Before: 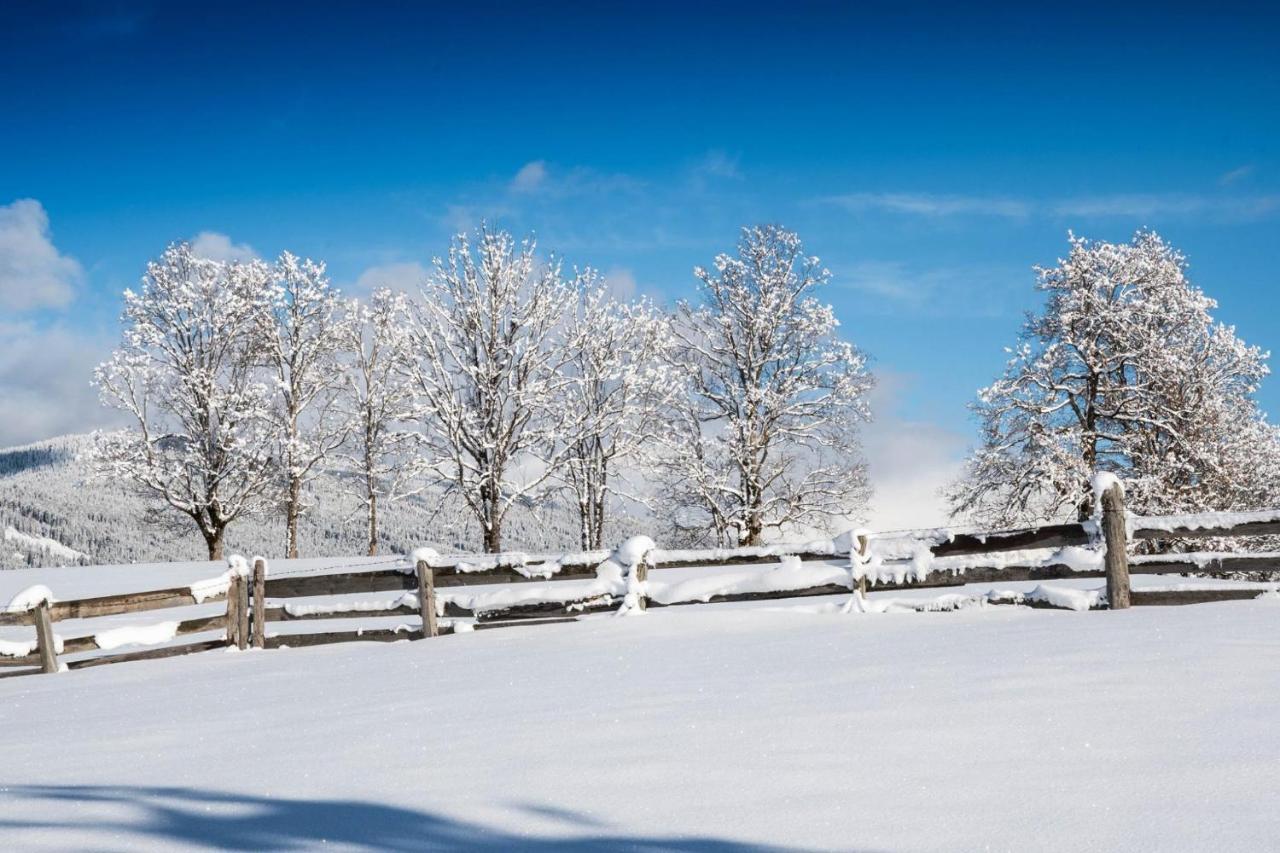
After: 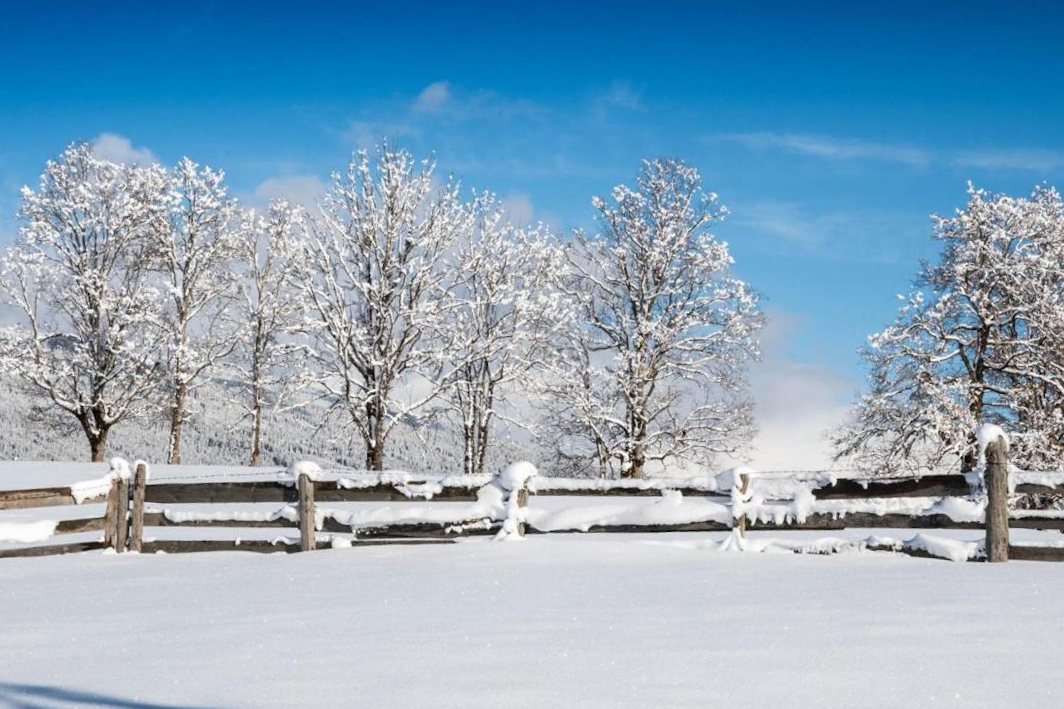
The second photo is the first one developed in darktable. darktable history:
crop and rotate: angle -3.27°, left 5.211%, top 5.211%, right 4.607%, bottom 4.607%
tone equalizer: on, module defaults
